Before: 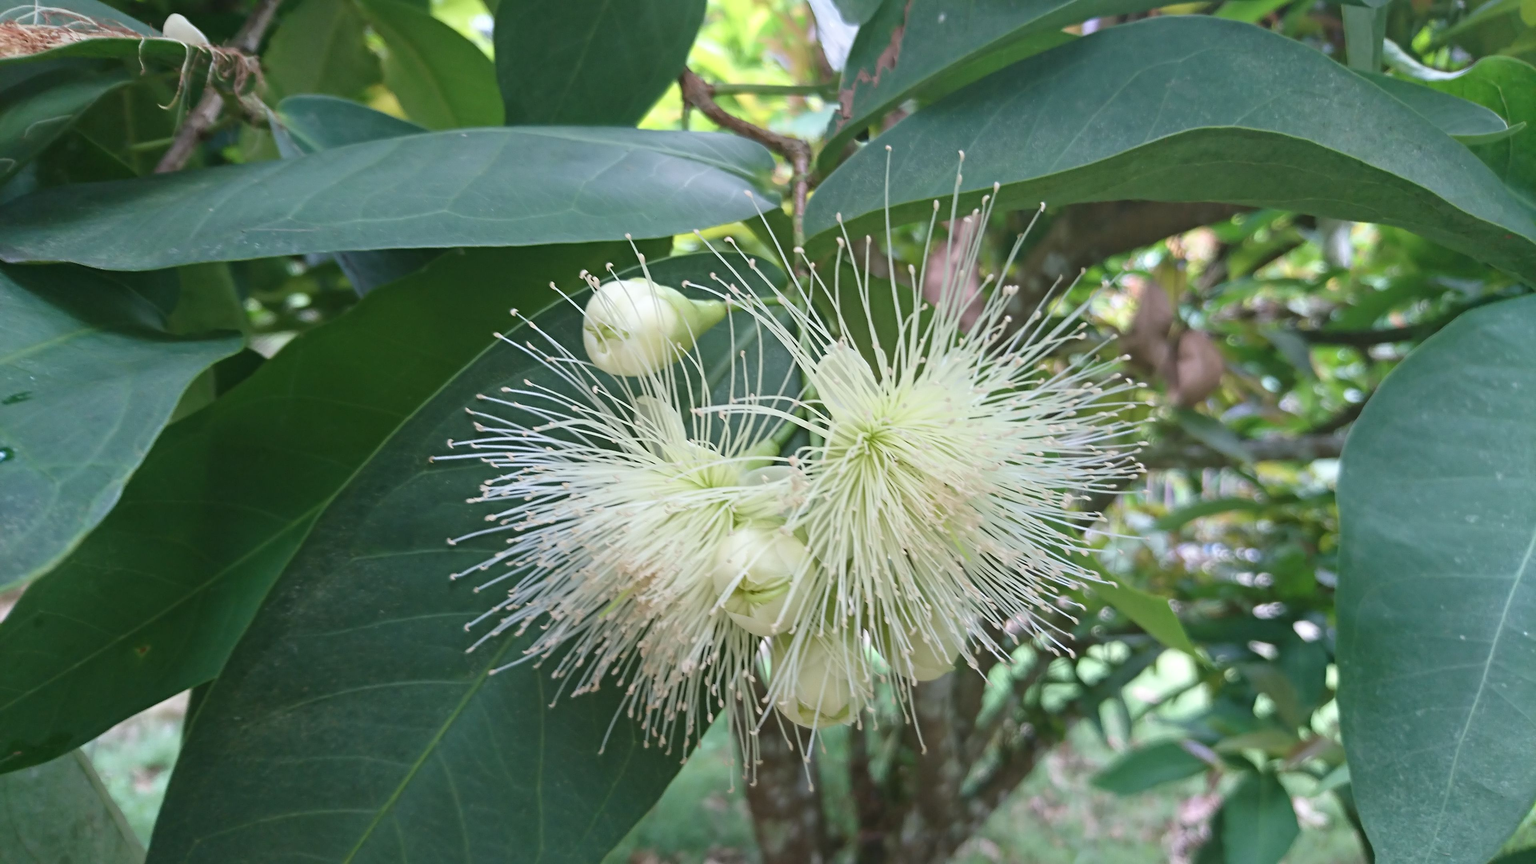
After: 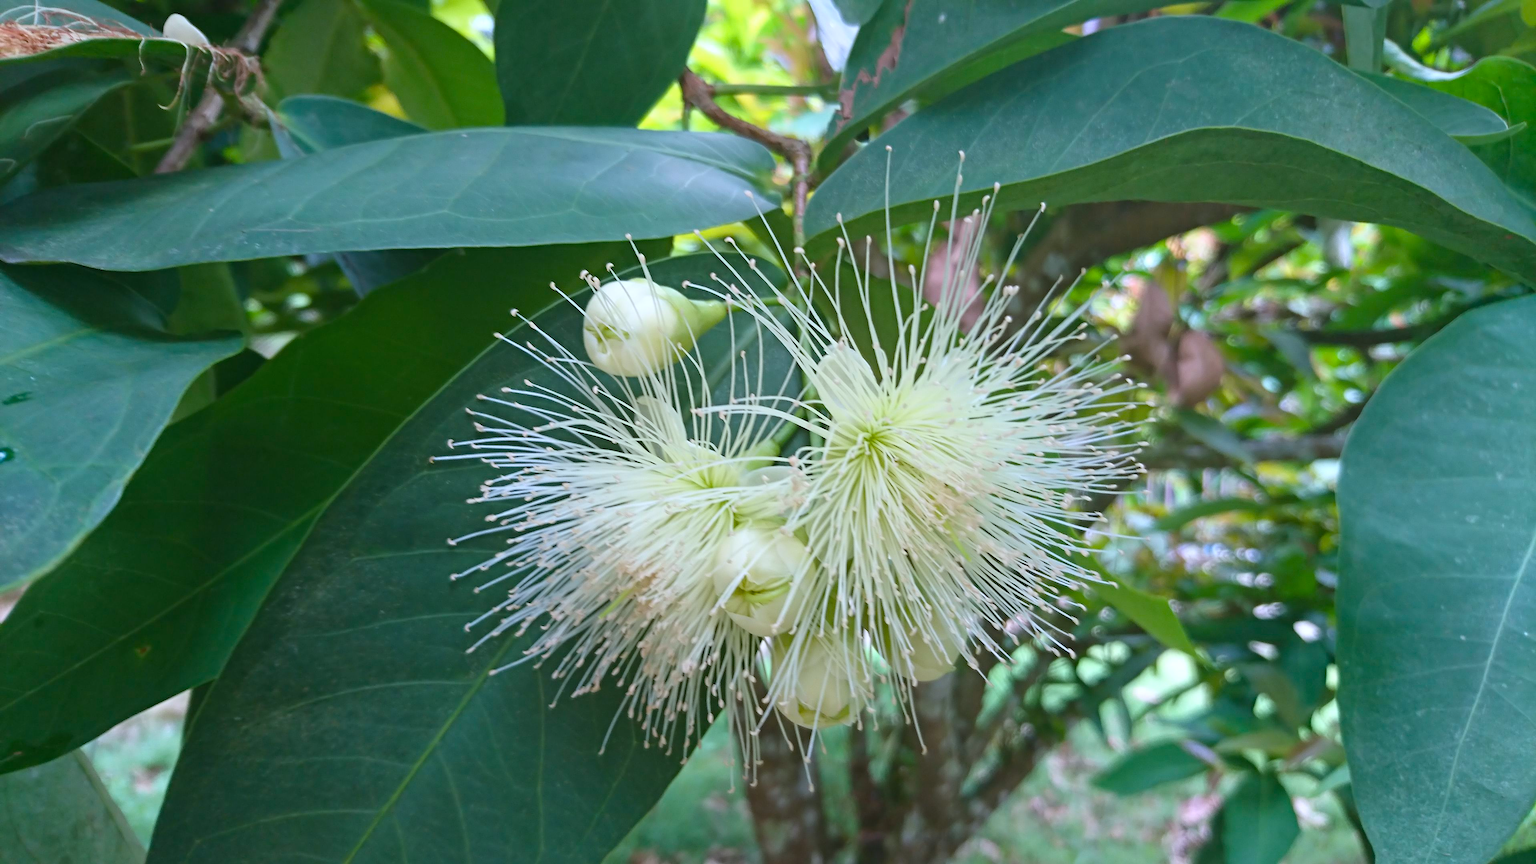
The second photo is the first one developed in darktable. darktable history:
color balance rgb: perceptual saturation grading › global saturation 35.623%
color correction: highlights a* -0.838, highlights b* -9.35
